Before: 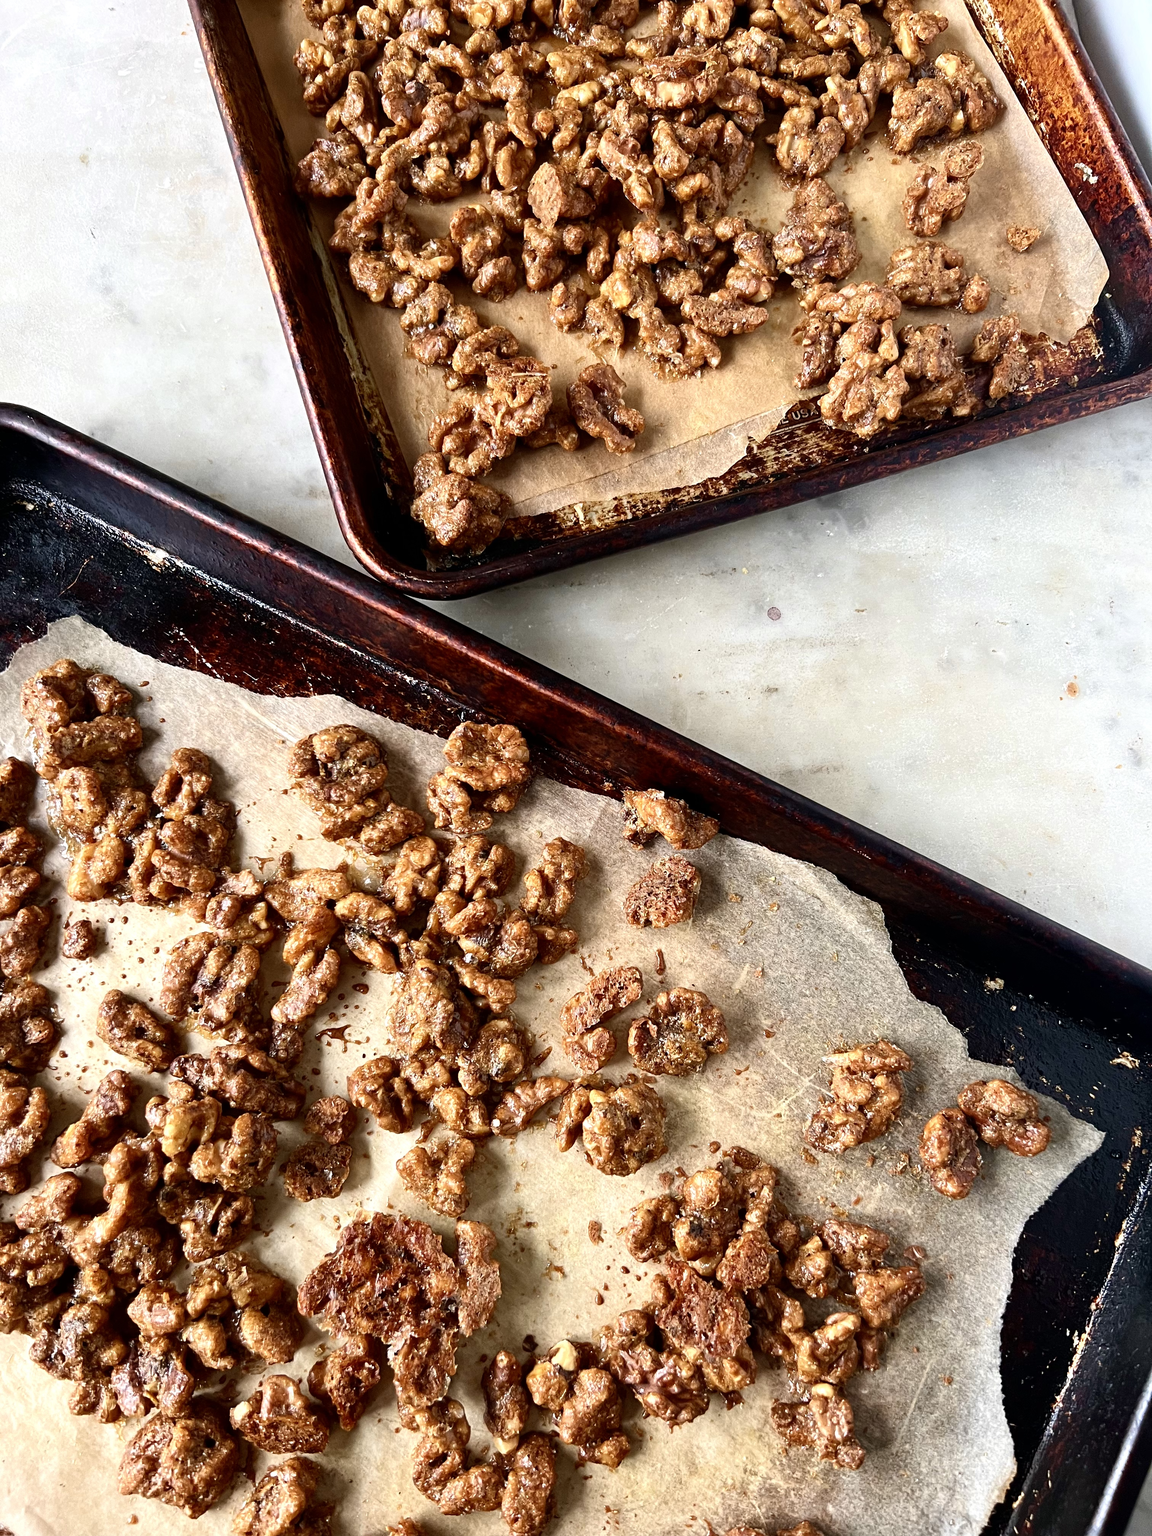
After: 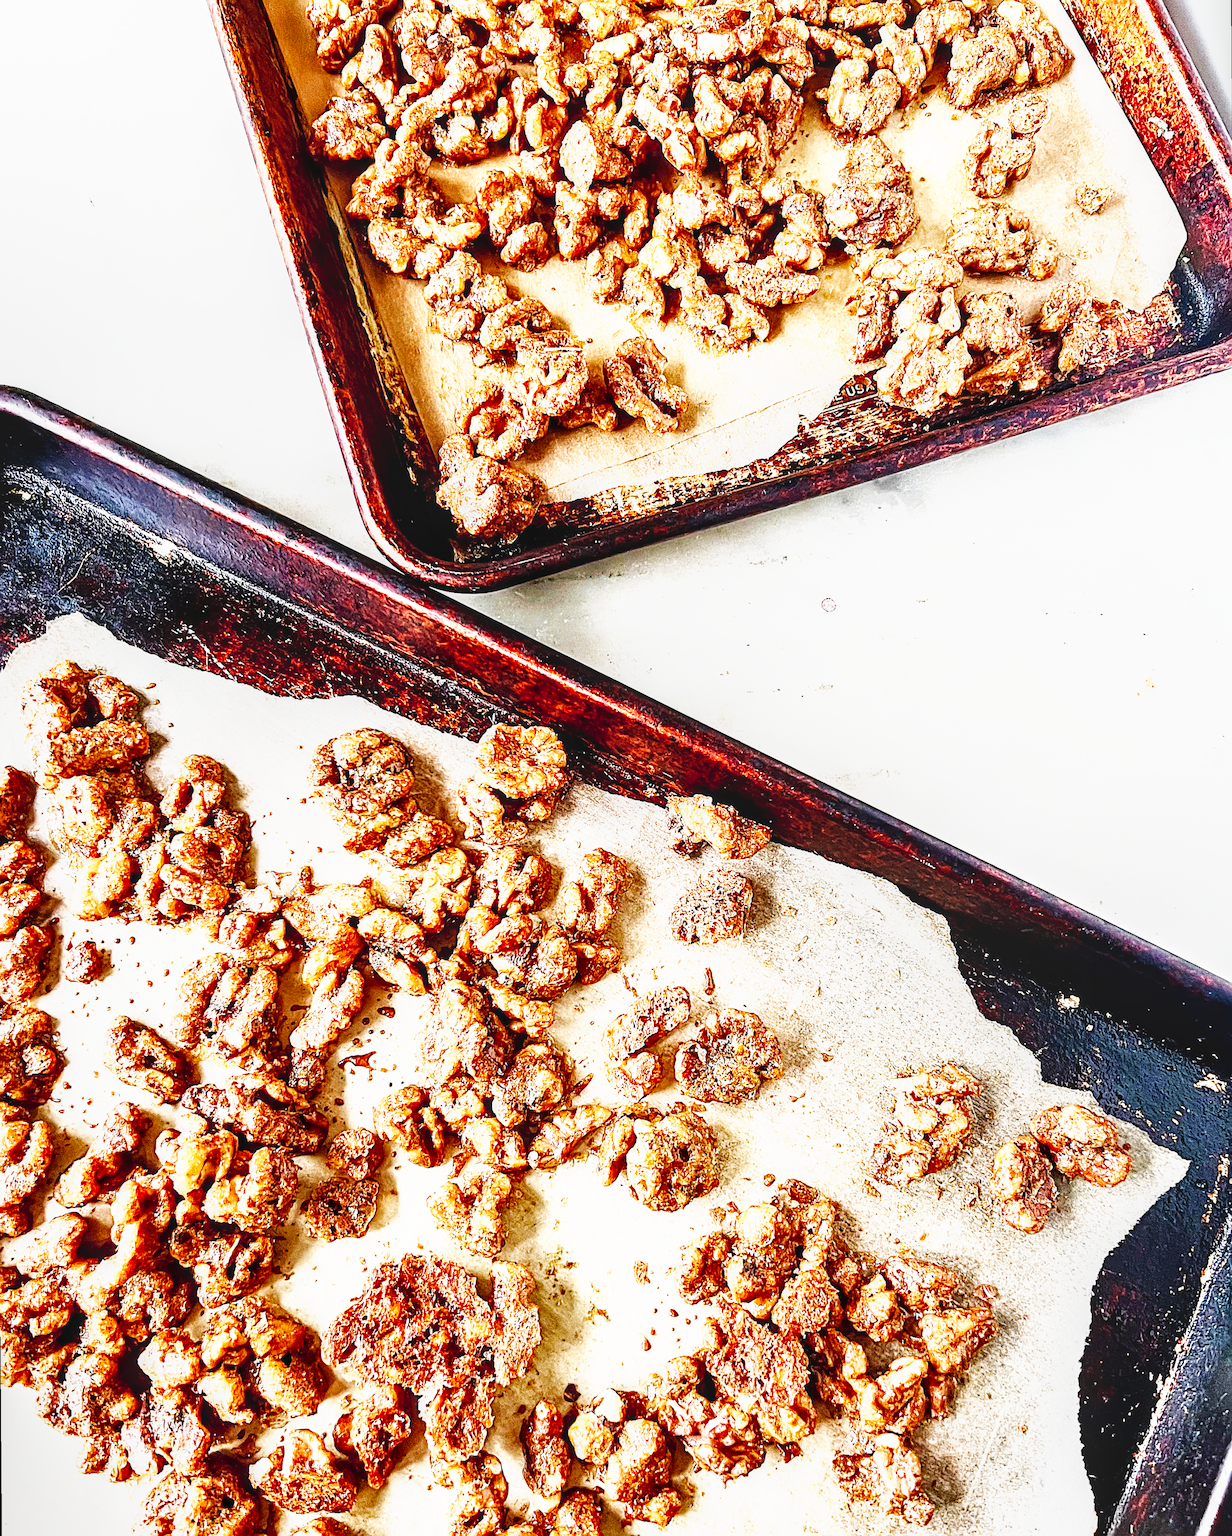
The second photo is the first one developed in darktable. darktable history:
exposure: black level correction 0, exposure 1 EV, compensate exposure bias true, compensate highlight preservation false
shadows and highlights: shadows 35, highlights -35, soften with gaussian
local contrast: on, module defaults
crop and rotate: top 2.479%, bottom 3.018%
sharpen: radius 3.025, amount 0.757
base curve: curves: ch0 [(0, 0.003) (0.001, 0.002) (0.006, 0.004) (0.02, 0.022) (0.048, 0.086) (0.094, 0.234) (0.162, 0.431) (0.258, 0.629) (0.385, 0.8) (0.548, 0.918) (0.751, 0.988) (1, 1)], preserve colors none
rotate and perspective: rotation -0.45°, automatic cropping original format, crop left 0.008, crop right 0.992, crop top 0.012, crop bottom 0.988
